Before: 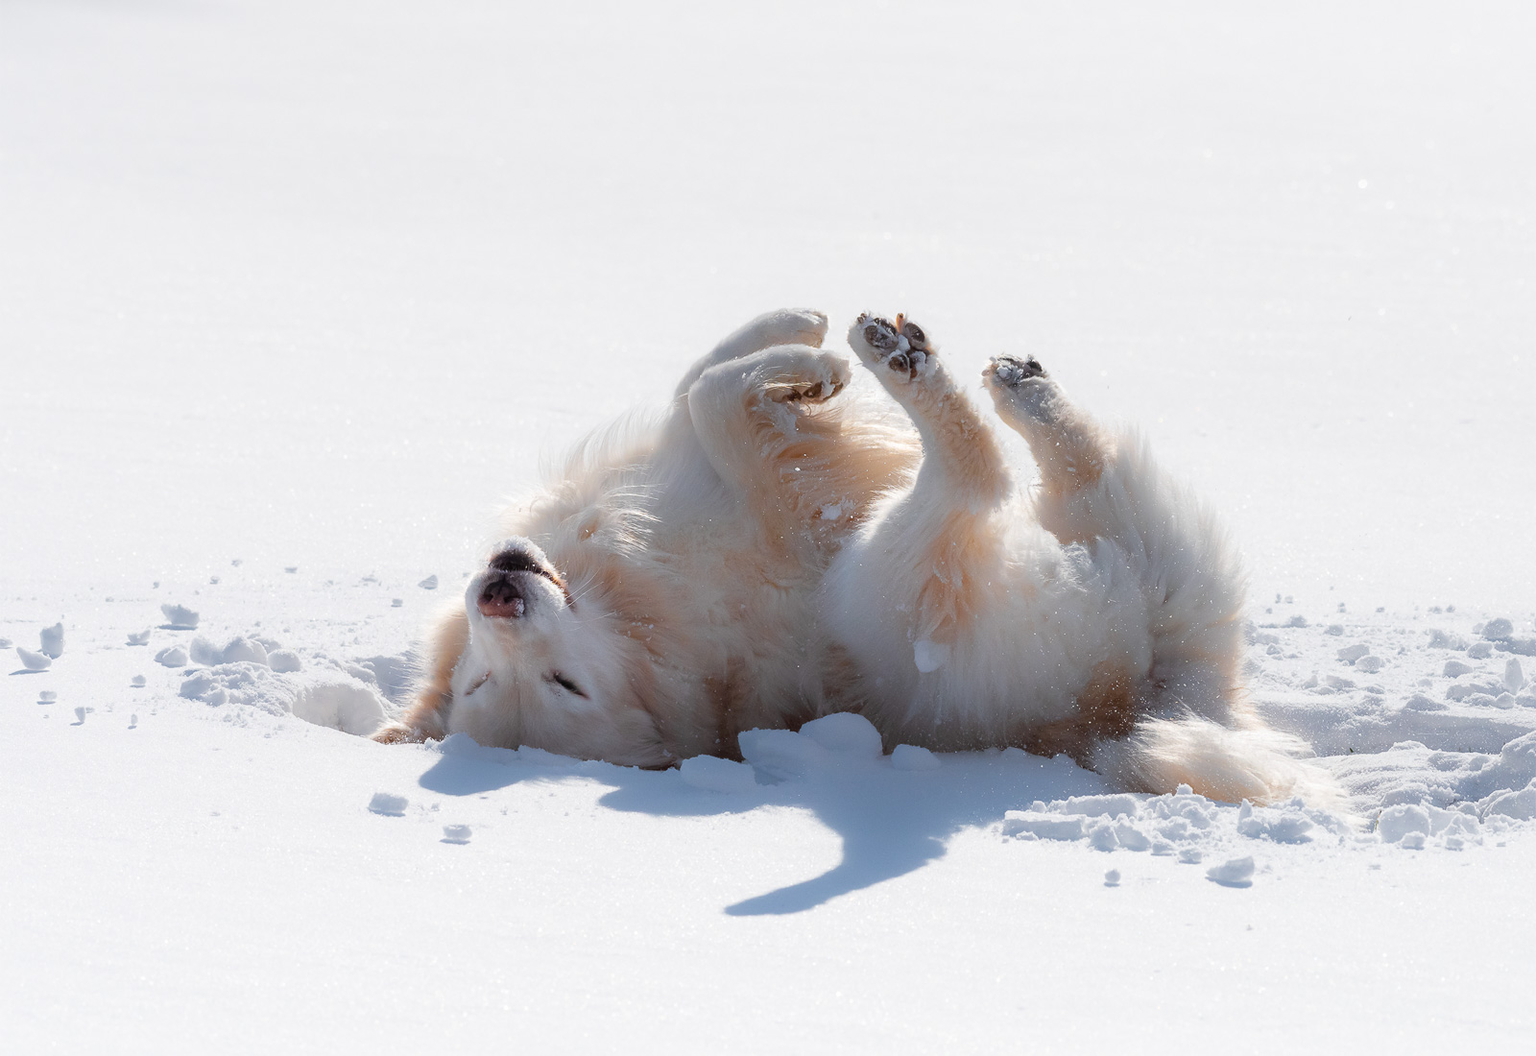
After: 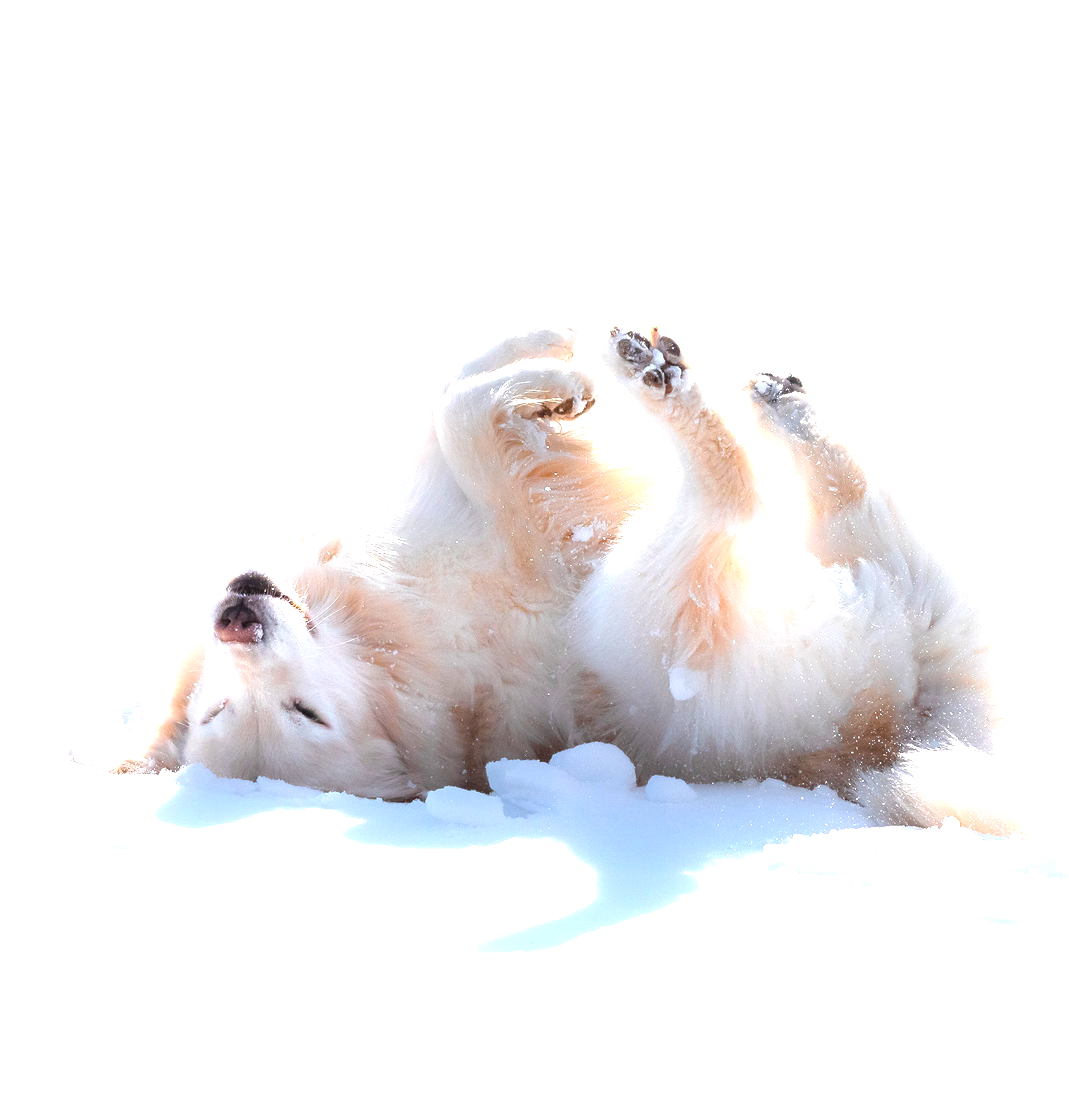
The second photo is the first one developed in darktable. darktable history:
exposure: black level correction 0, exposure 1.625 EV, compensate exposure bias true, compensate highlight preservation false
crop and rotate: left 17.732%, right 15.423%
